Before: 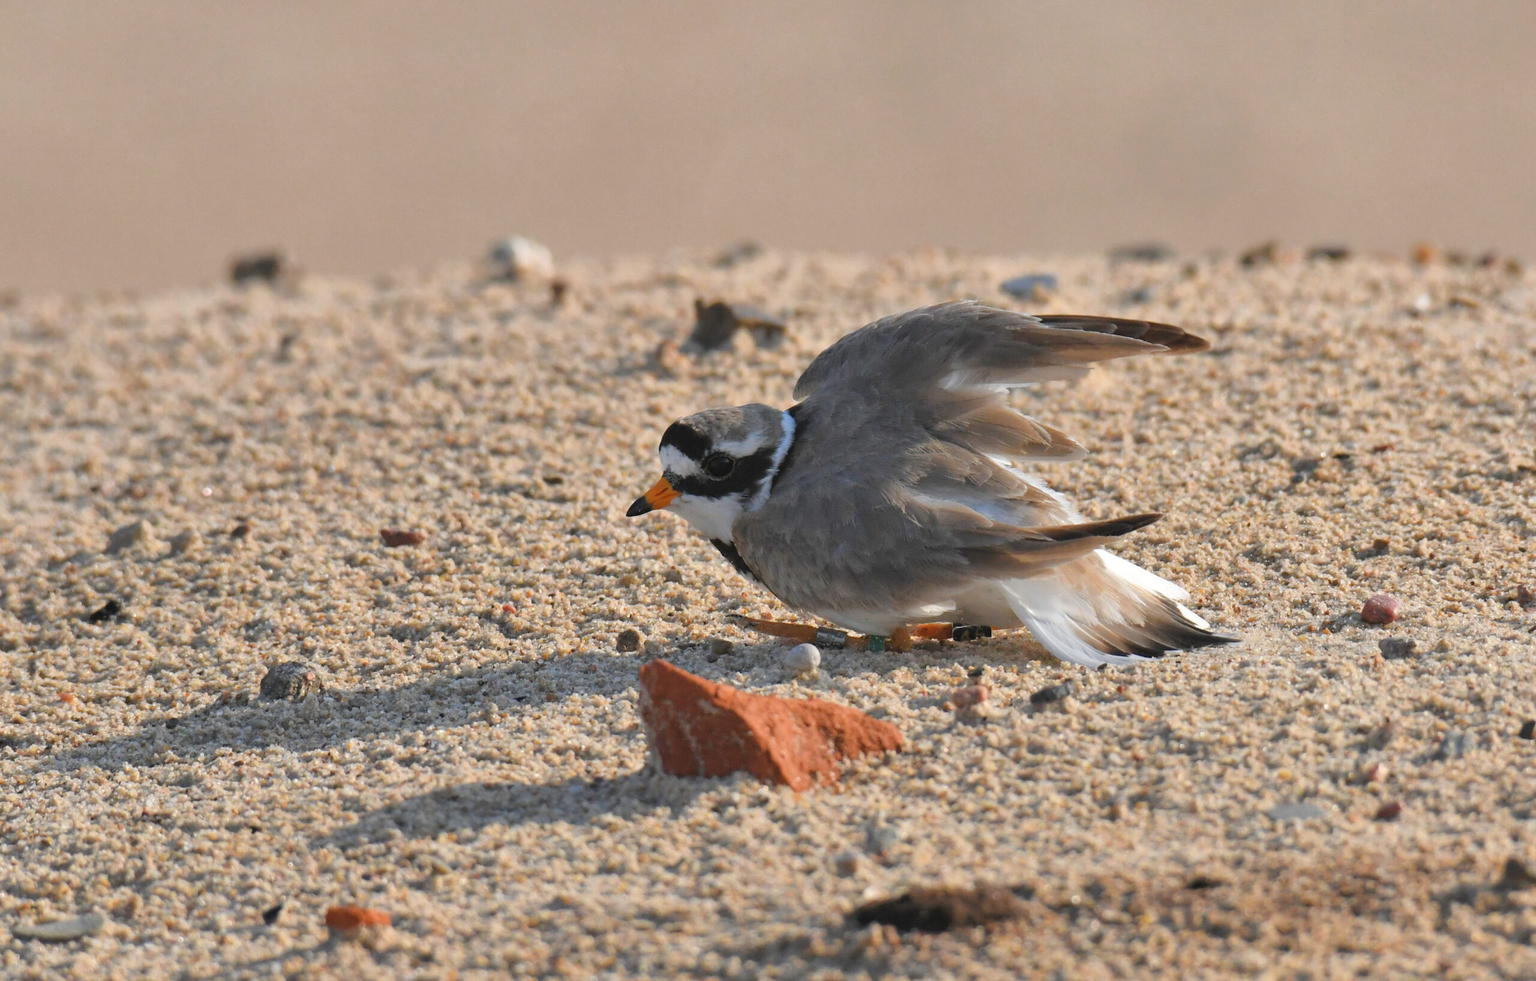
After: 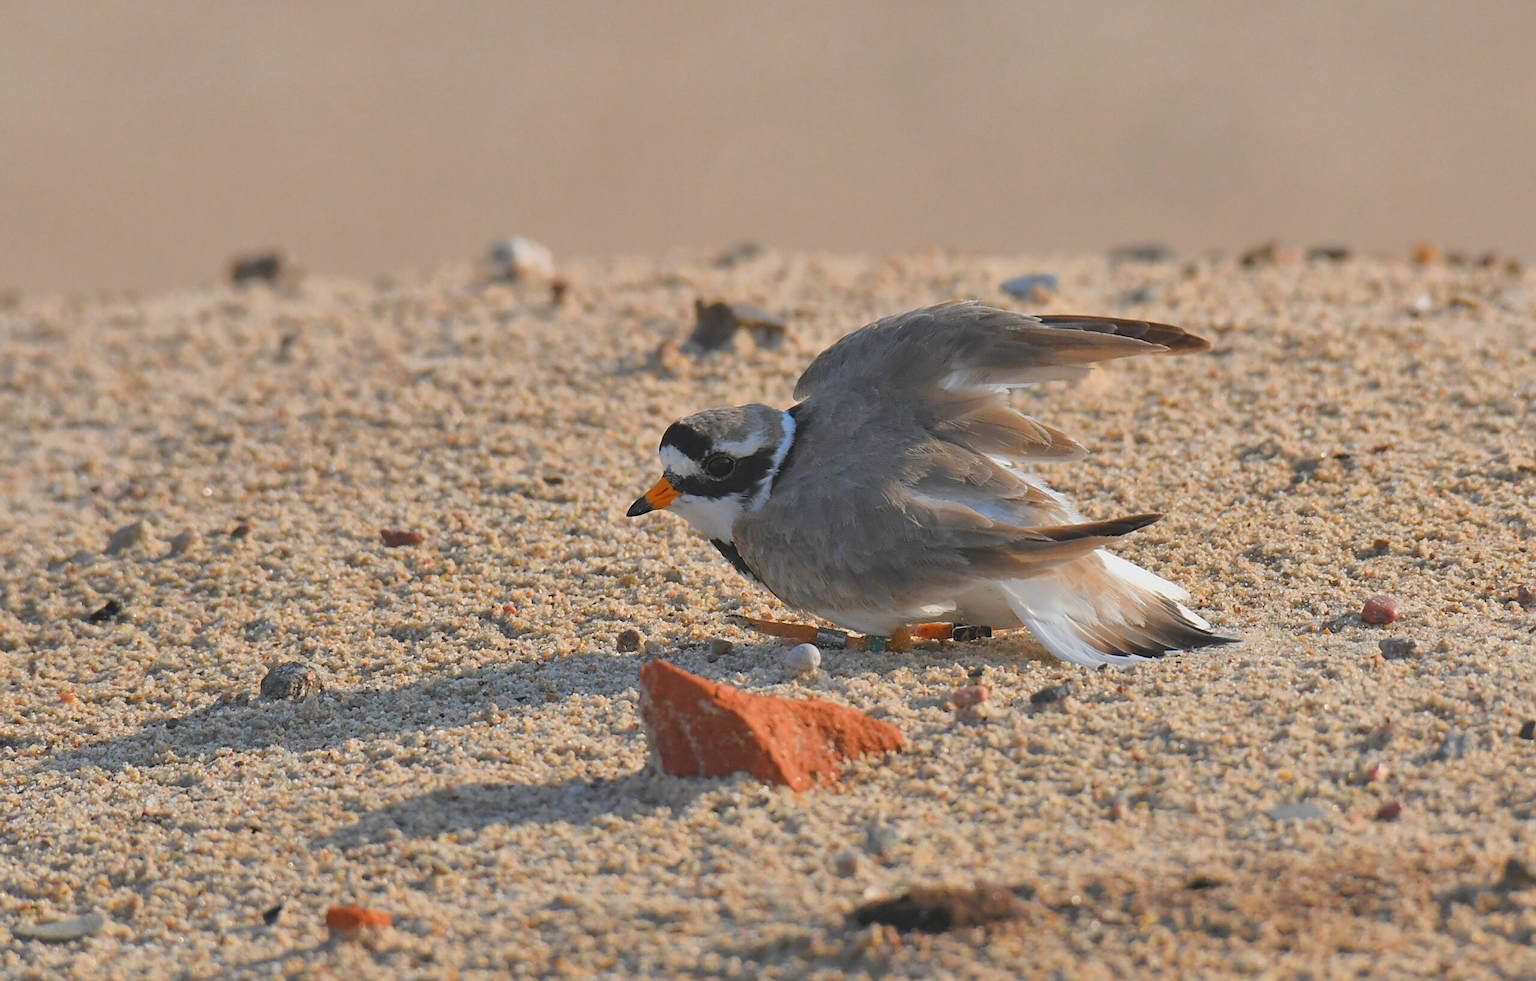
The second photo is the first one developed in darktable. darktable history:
lowpass: radius 0.1, contrast 0.85, saturation 1.1, unbound 0
sharpen: on, module defaults
